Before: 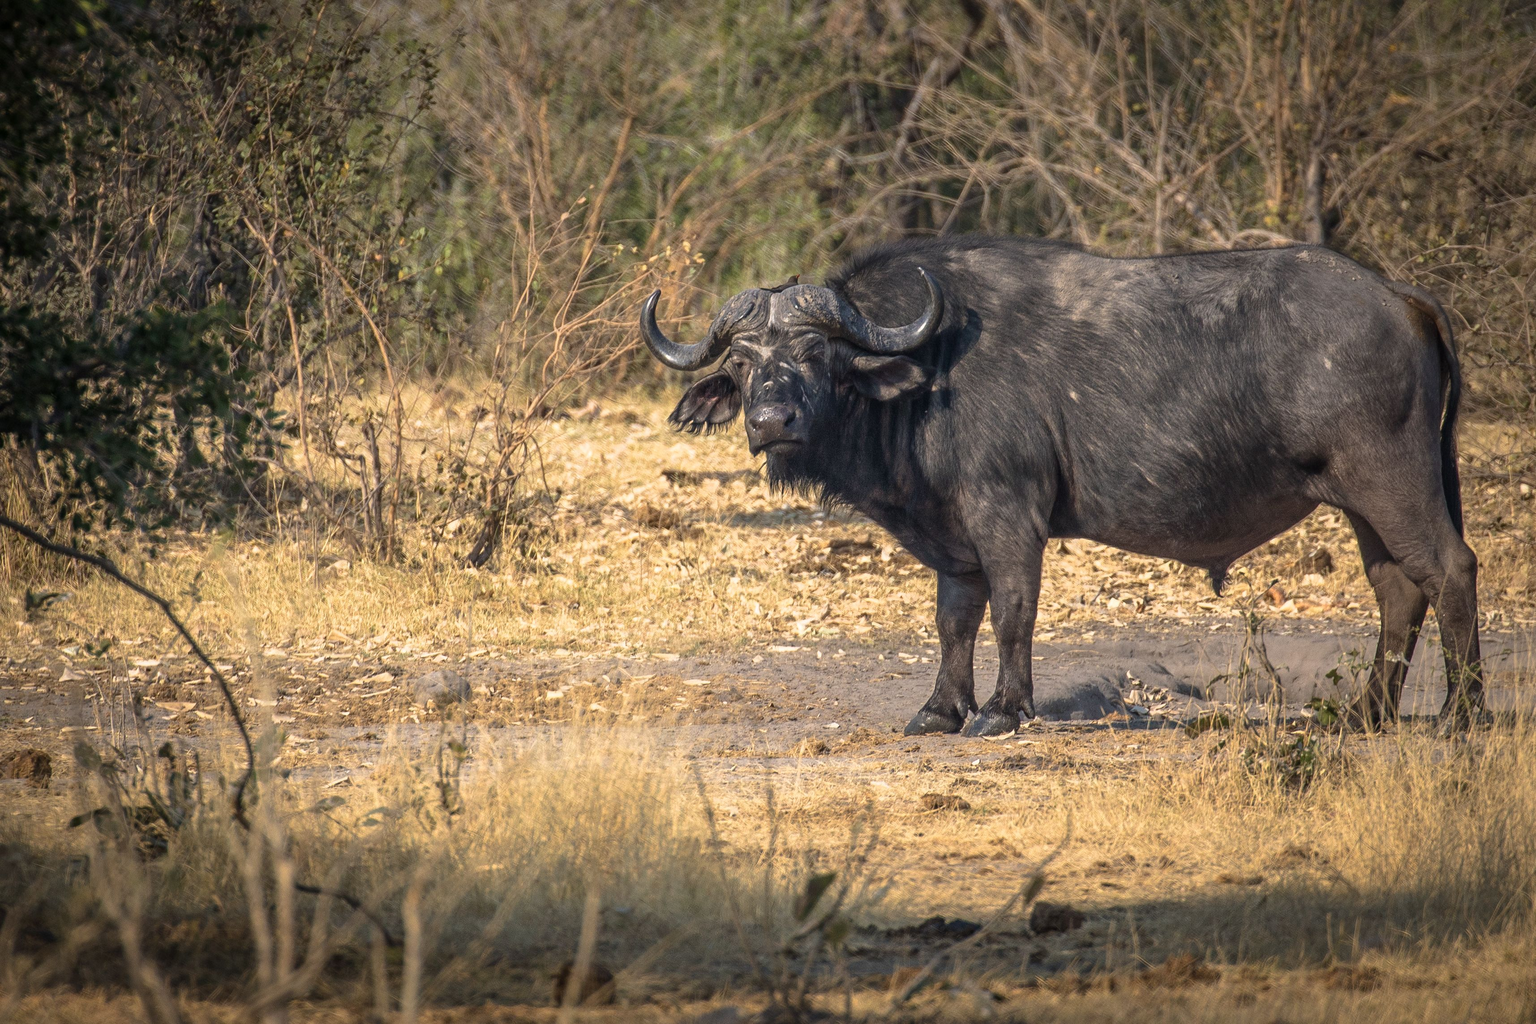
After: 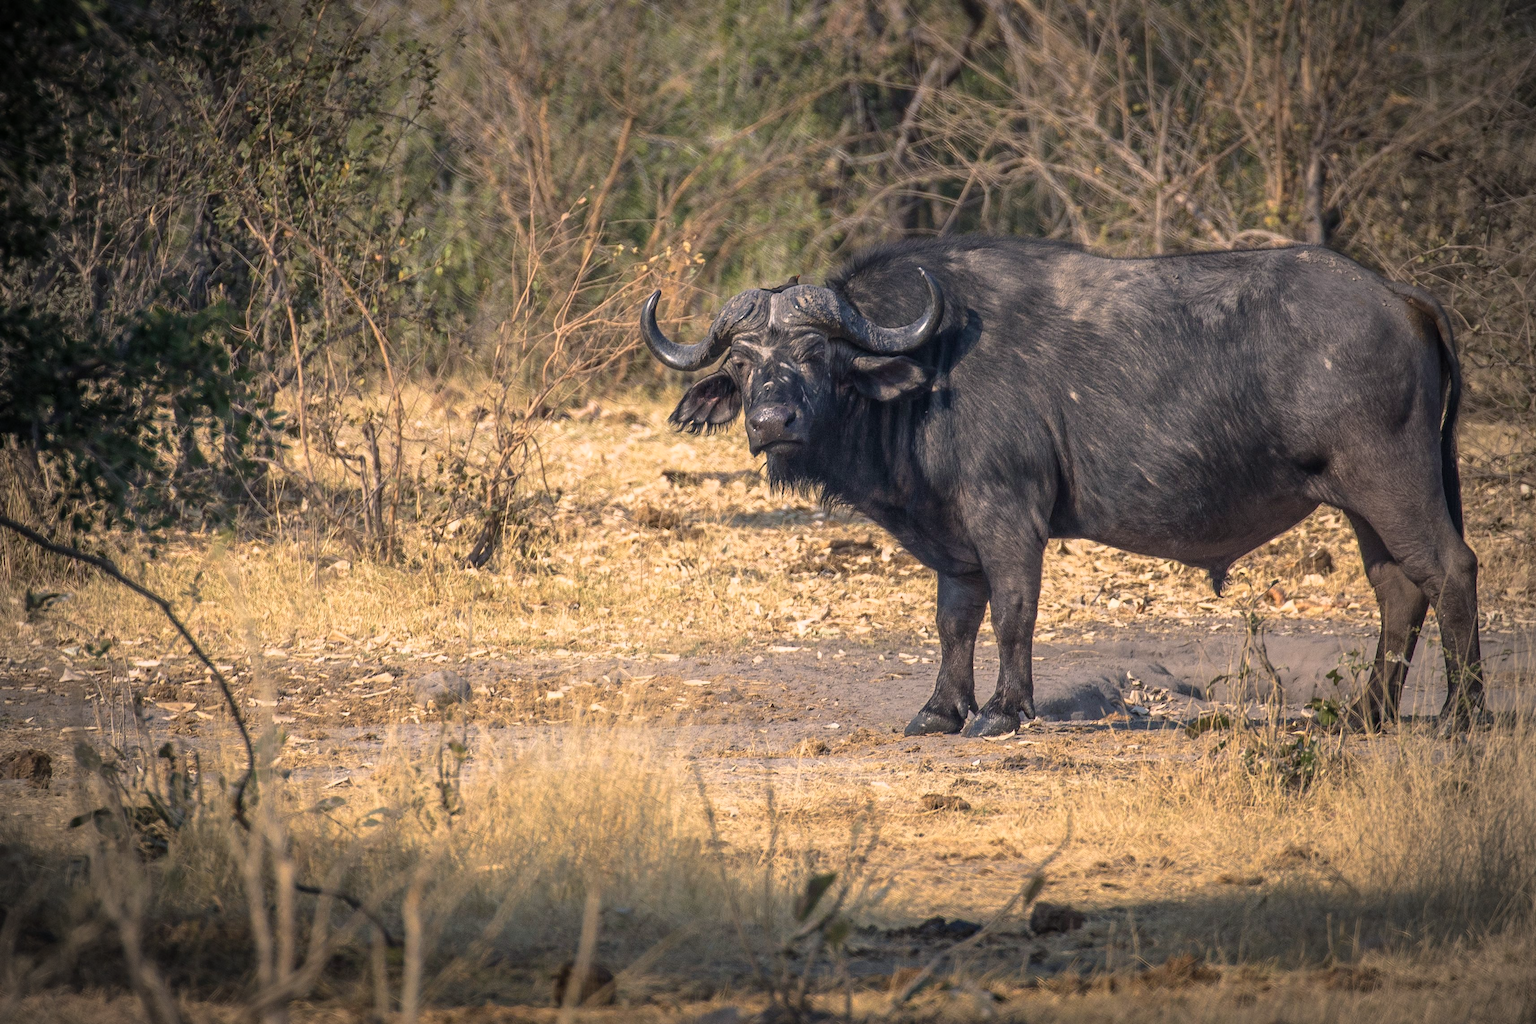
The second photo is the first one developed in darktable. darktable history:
color balance rgb: shadows lift › chroma 1.41%, shadows lift › hue 260°, power › chroma 0.5%, power › hue 260°, highlights gain › chroma 1%, highlights gain › hue 27°, saturation formula JzAzBz (2021)
vignetting: on, module defaults
